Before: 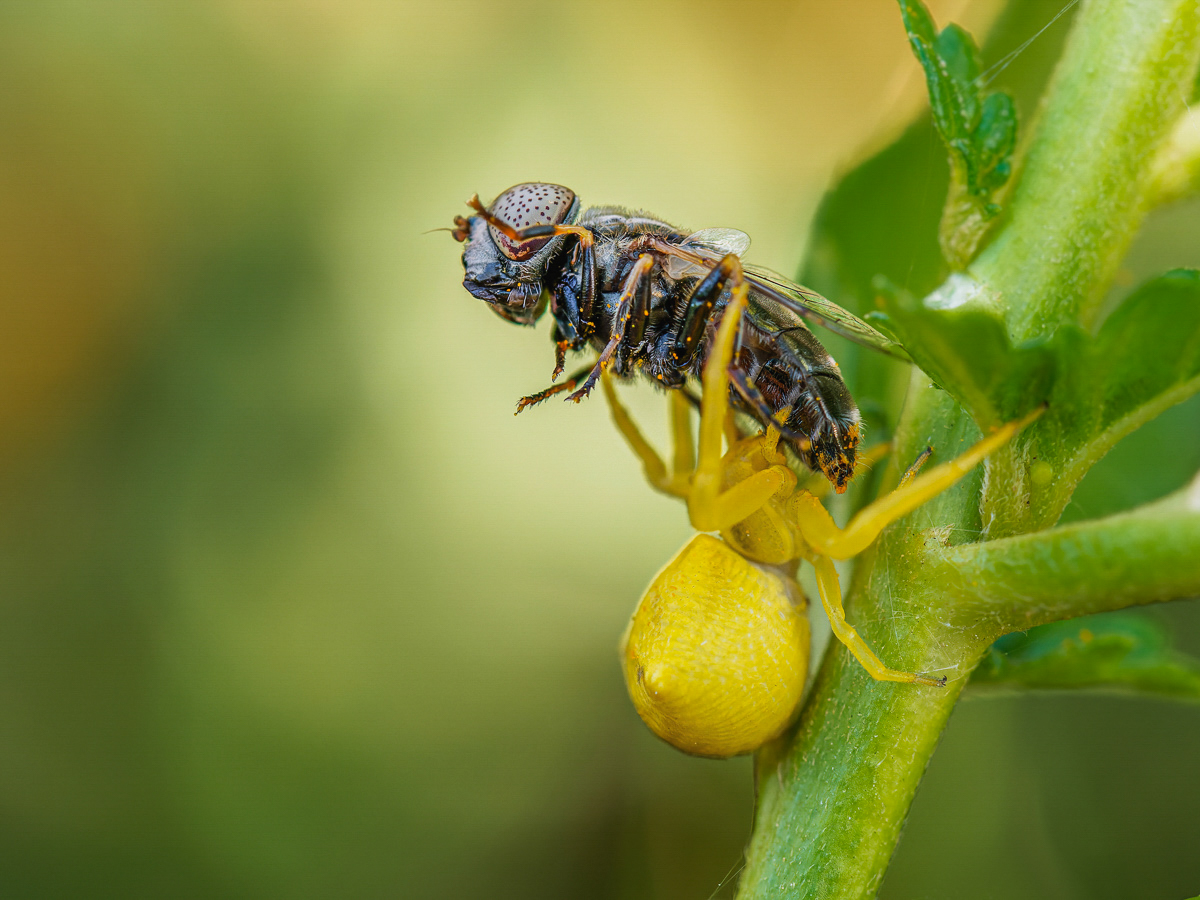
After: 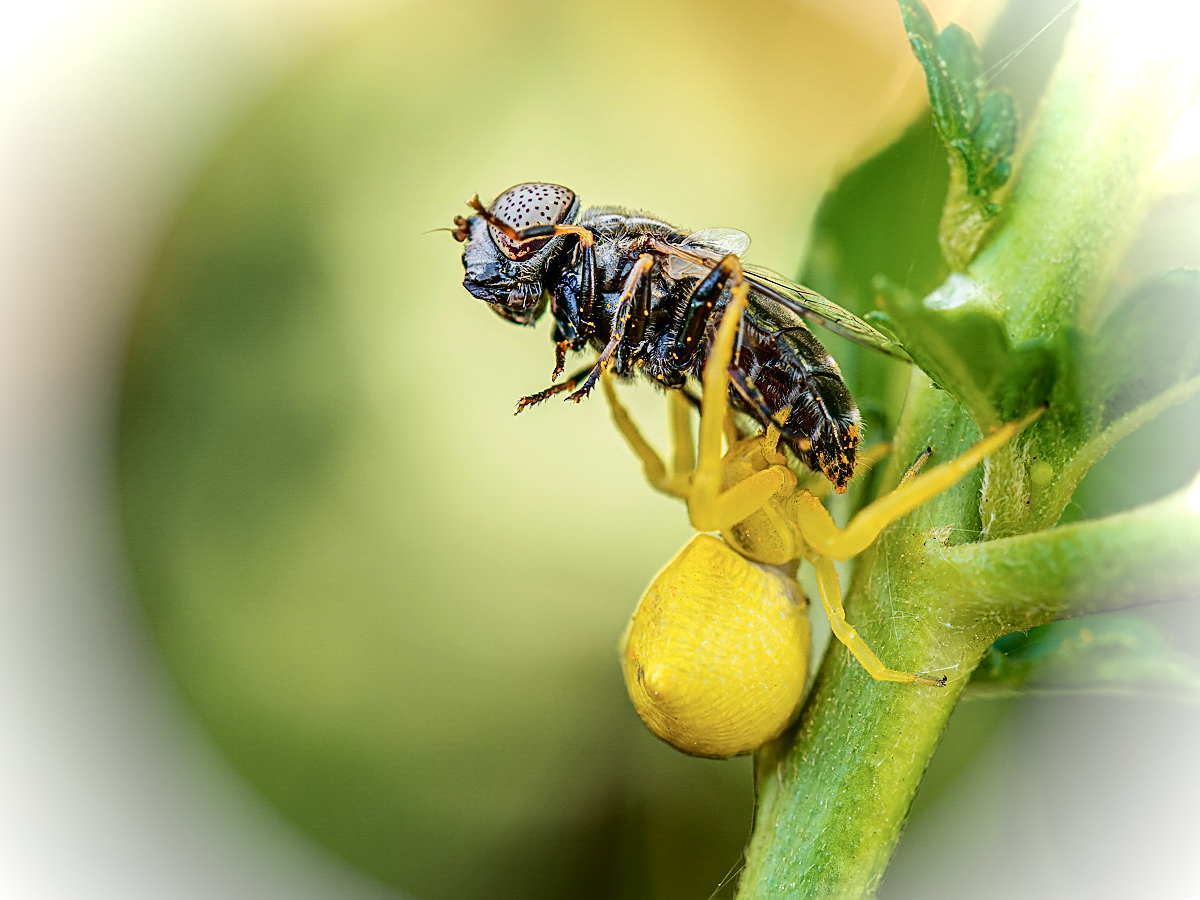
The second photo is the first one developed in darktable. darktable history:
sharpen: on, module defaults
tone curve: curves: ch0 [(0, 0) (0.003, 0.003) (0.011, 0.005) (0.025, 0.008) (0.044, 0.012) (0.069, 0.02) (0.1, 0.031) (0.136, 0.047) (0.177, 0.088) (0.224, 0.141) (0.277, 0.222) (0.335, 0.32) (0.399, 0.422) (0.468, 0.523) (0.543, 0.623) (0.623, 0.716) (0.709, 0.796) (0.801, 0.878) (0.898, 0.957) (1, 1)], color space Lab, independent channels, preserve colors none
vignetting: fall-off radius 45.92%, brightness 0.988, saturation -0.494
